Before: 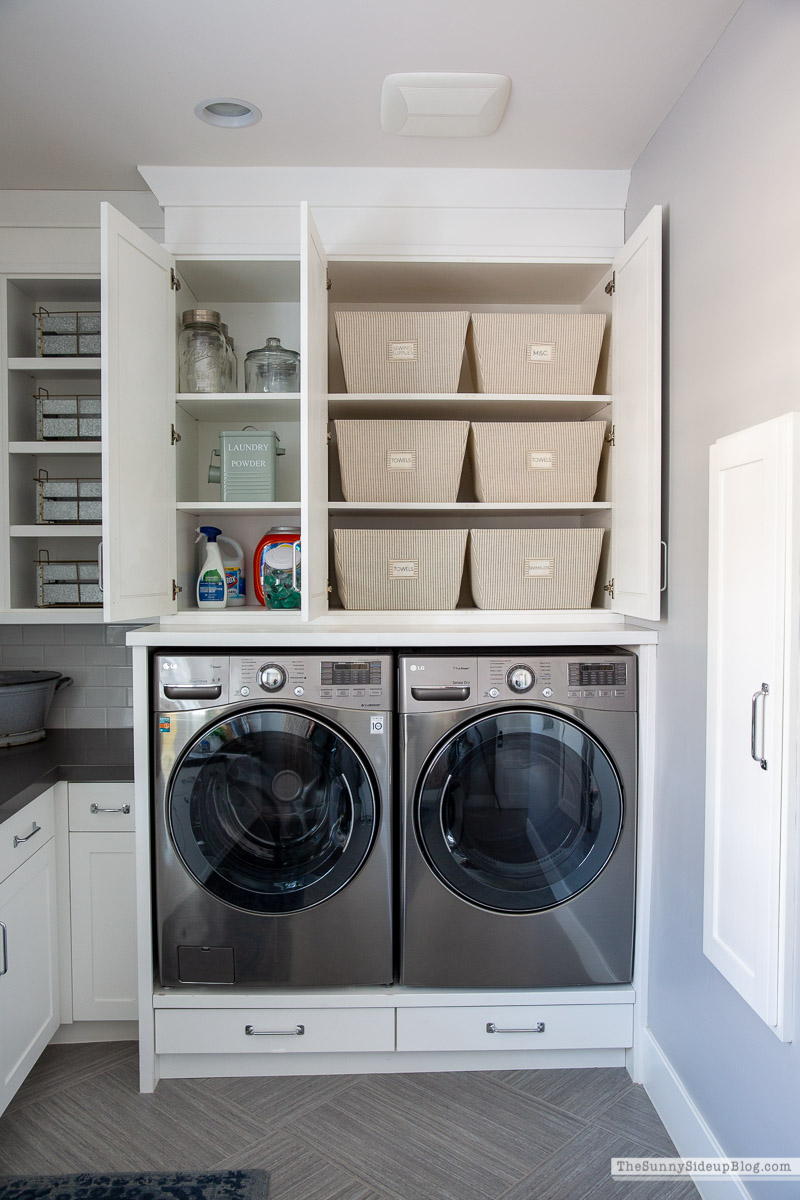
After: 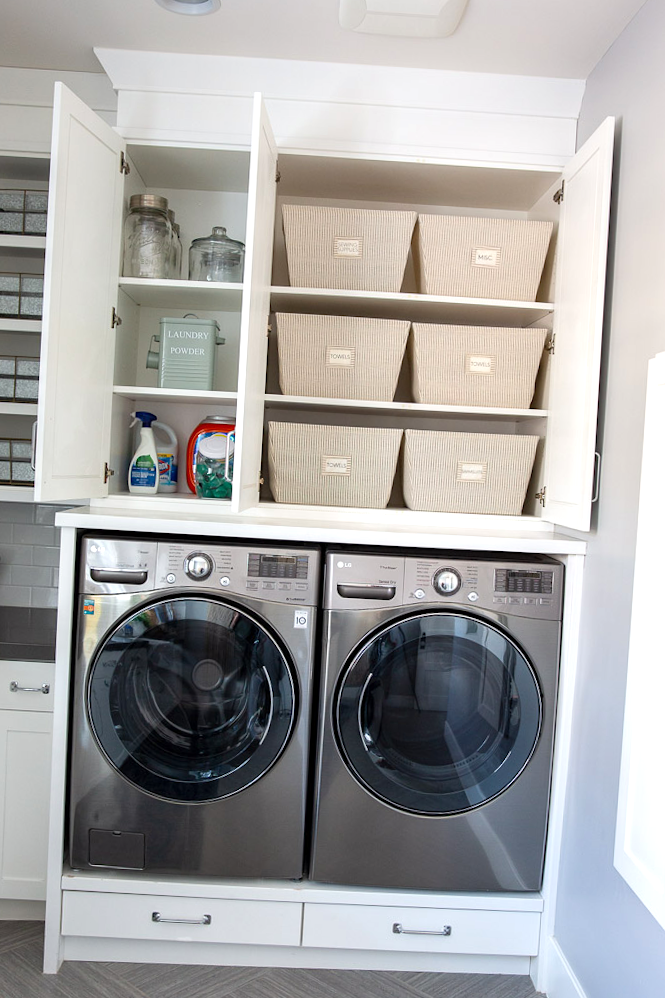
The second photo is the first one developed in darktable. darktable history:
exposure: exposure 0.4 EV, compensate highlight preservation false
crop and rotate: angle -3.27°, left 5.211%, top 5.211%, right 4.607%, bottom 4.607%
